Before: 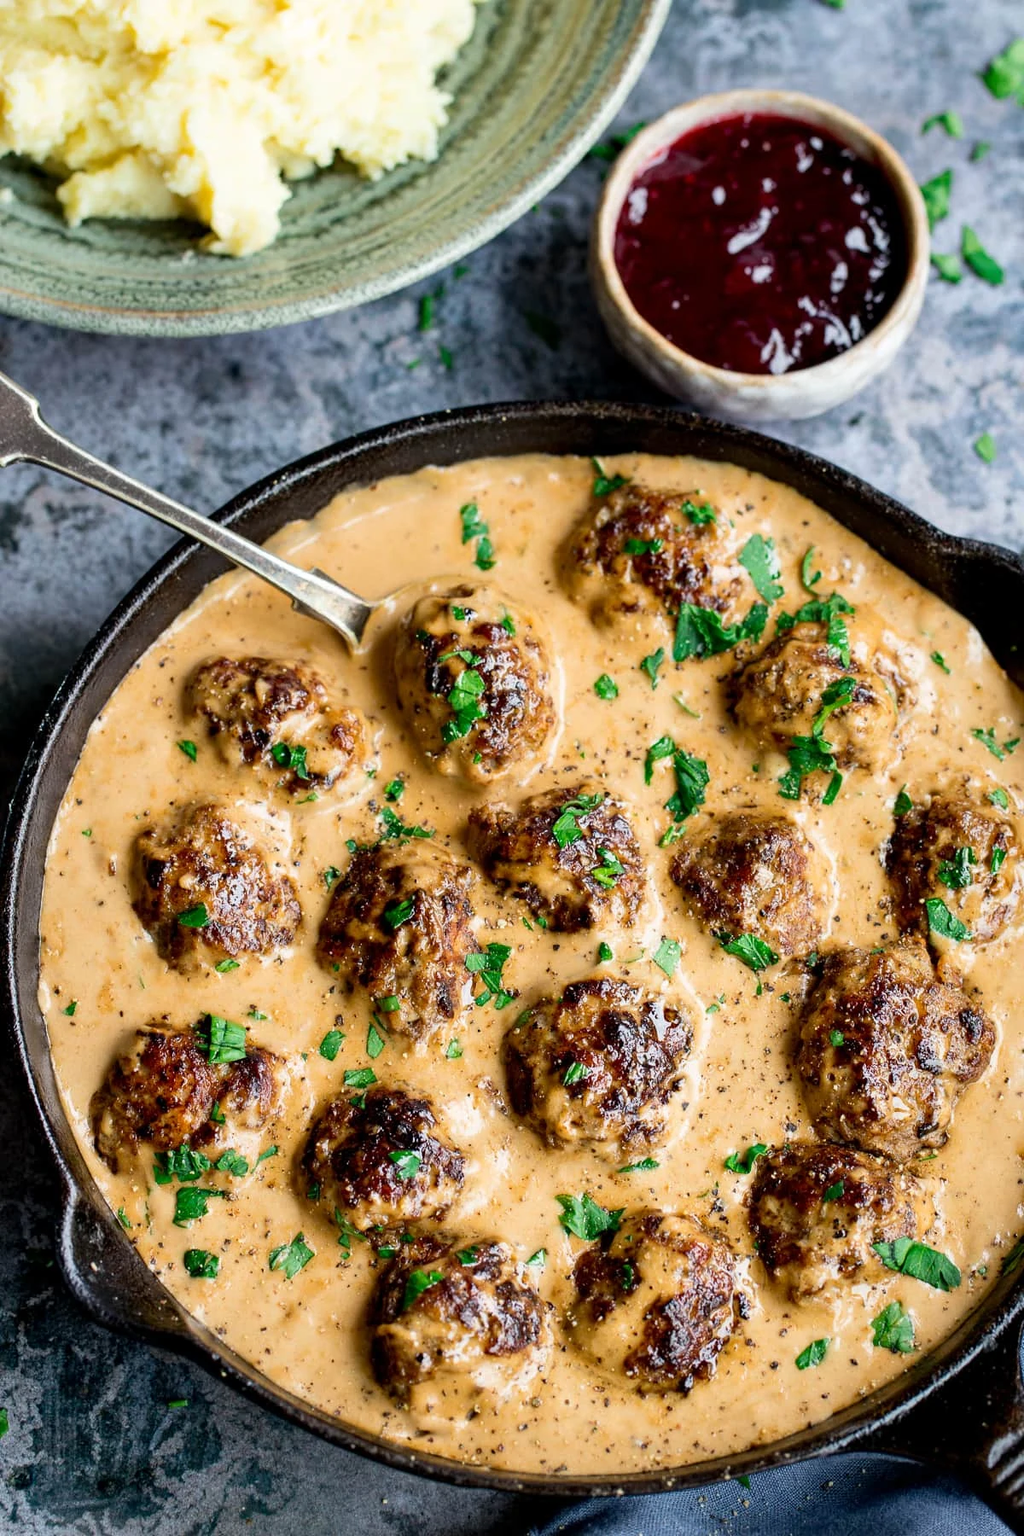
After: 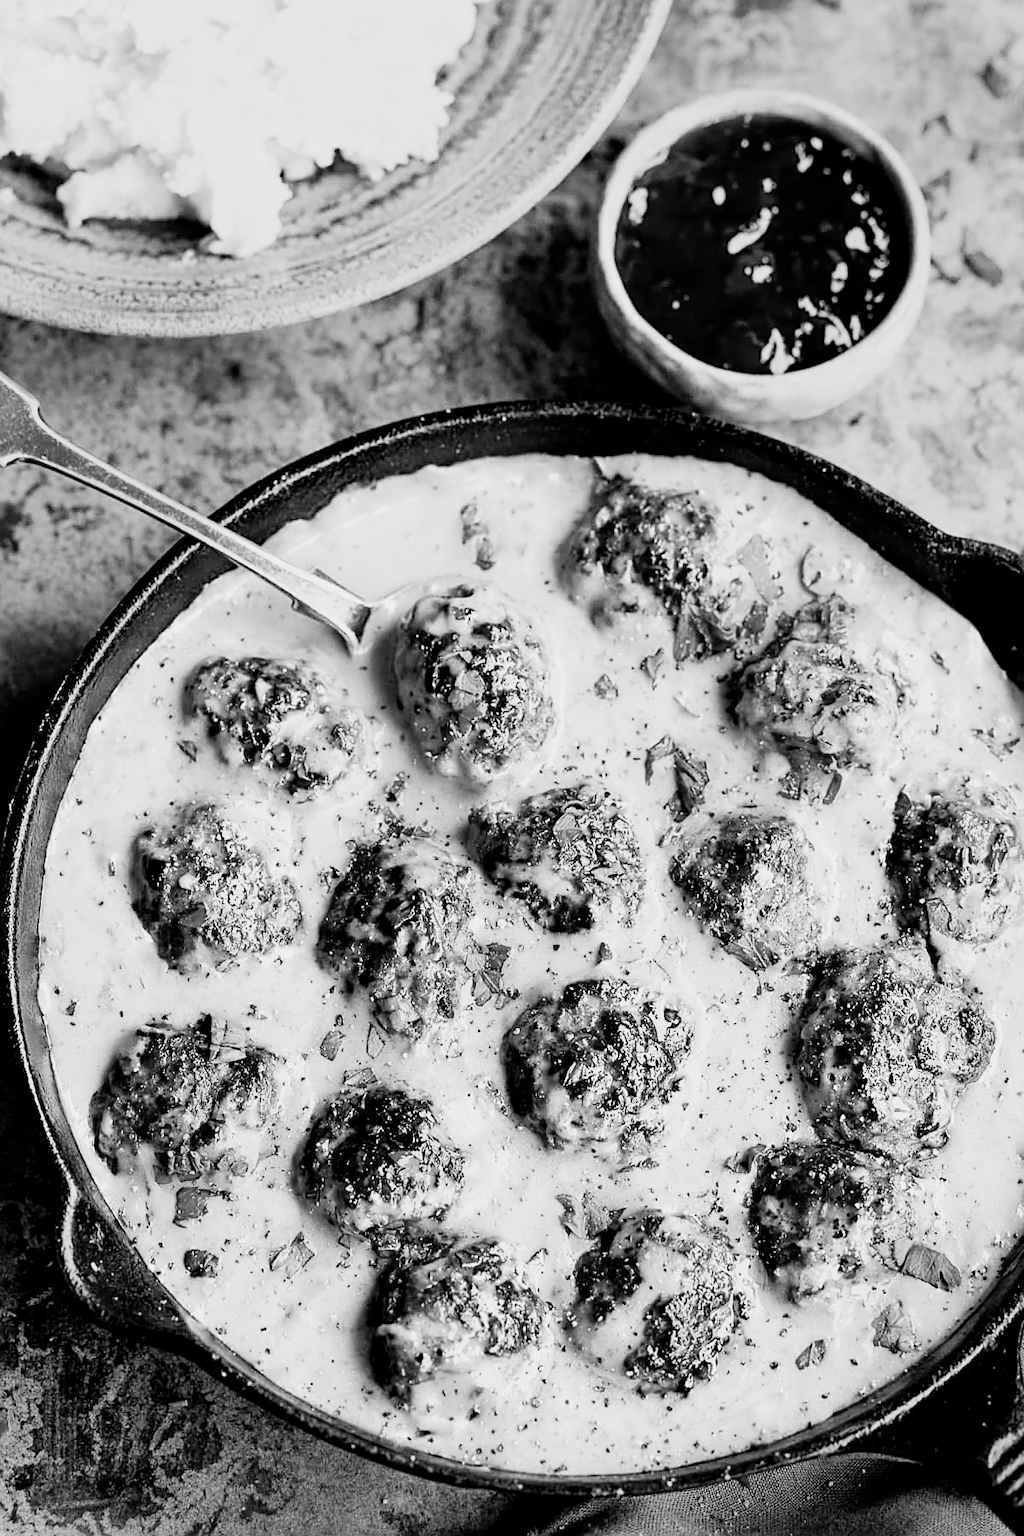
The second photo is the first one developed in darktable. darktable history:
filmic rgb: black relative exposure -16 EV, white relative exposure 5.31 EV, hardness 5.9, contrast 1.25, preserve chrominance no, color science v5 (2021)
exposure: exposure 1 EV, compensate highlight preservation false
color balance rgb: perceptual saturation grading › global saturation 20%, global vibrance 20%
sharpen: on, module defaults
monochrome: a 26.22, b 42.67, size 0.8
